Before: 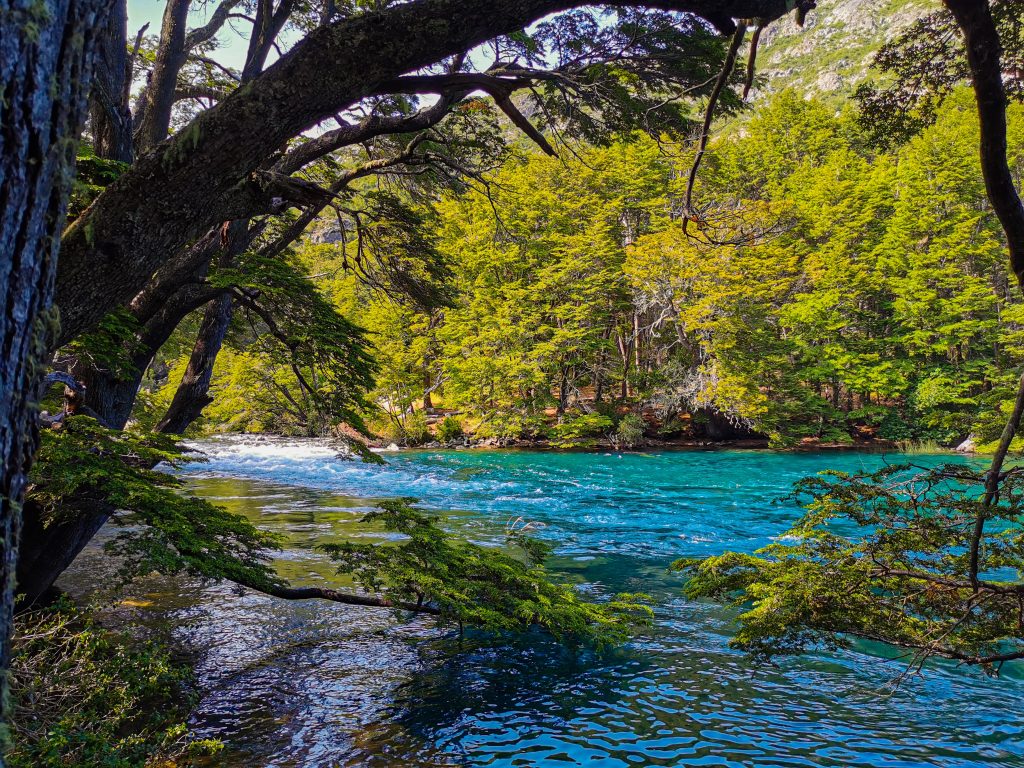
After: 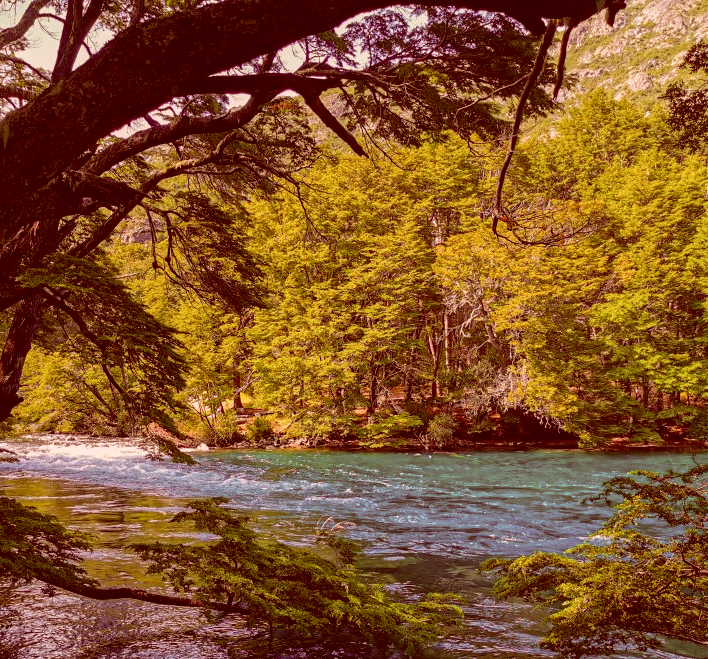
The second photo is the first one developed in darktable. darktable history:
color correction: highlights a* 9.54, highlights b* 9.09, shadows a* 39.58, shadows b* 39.3, saturation 0.801
crop: left 18.618%, right 12.239%, bottom 14.133%
